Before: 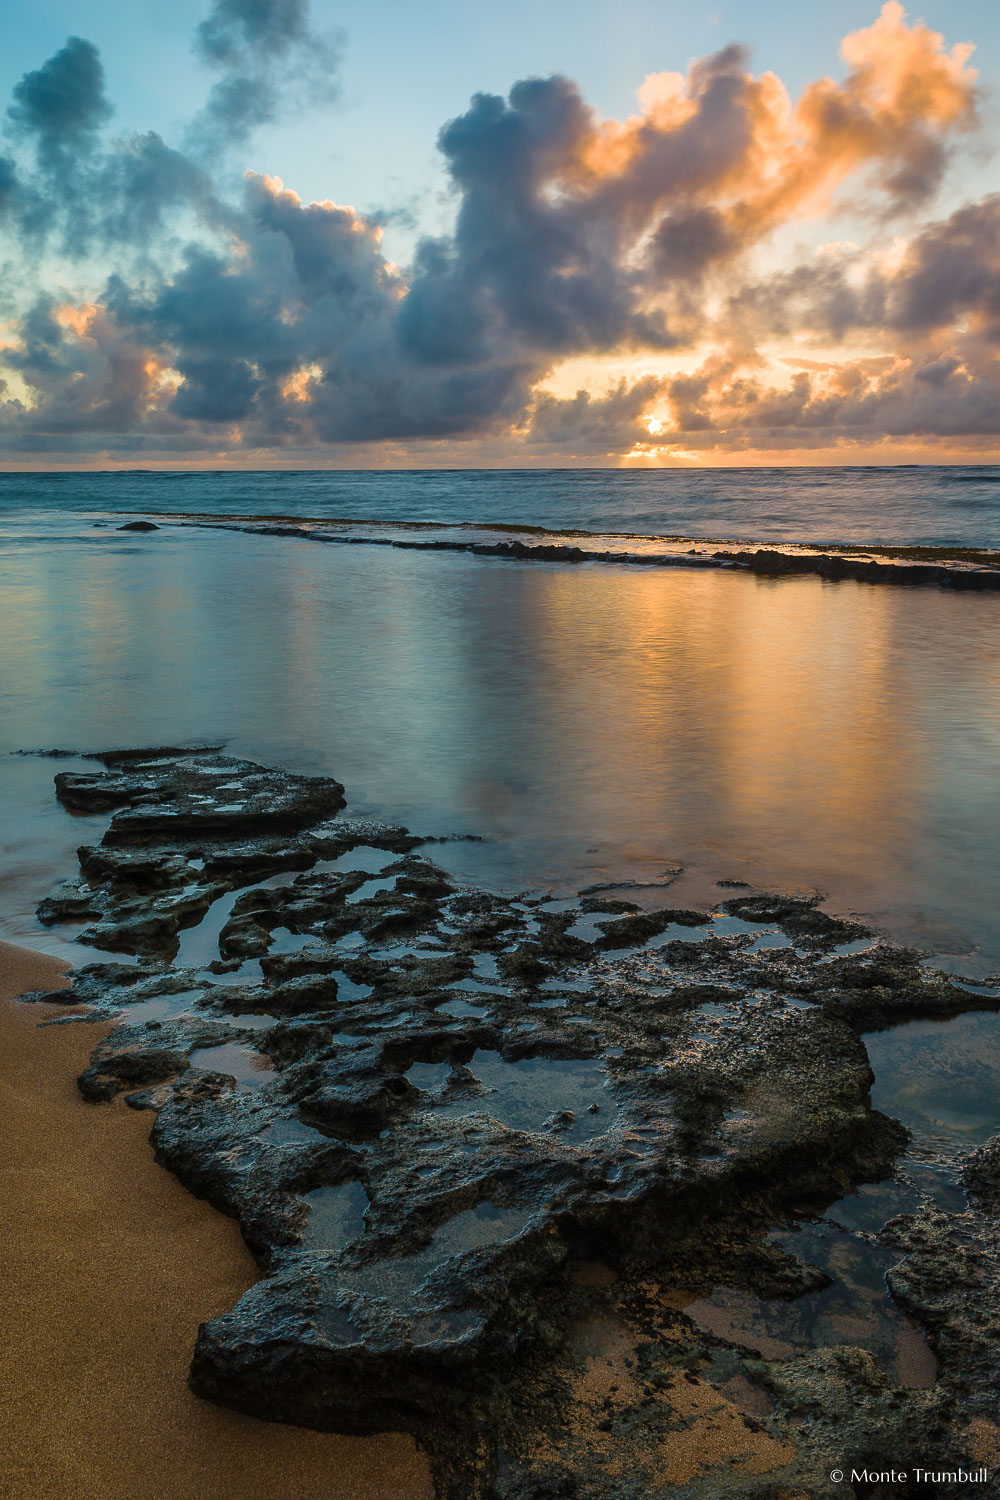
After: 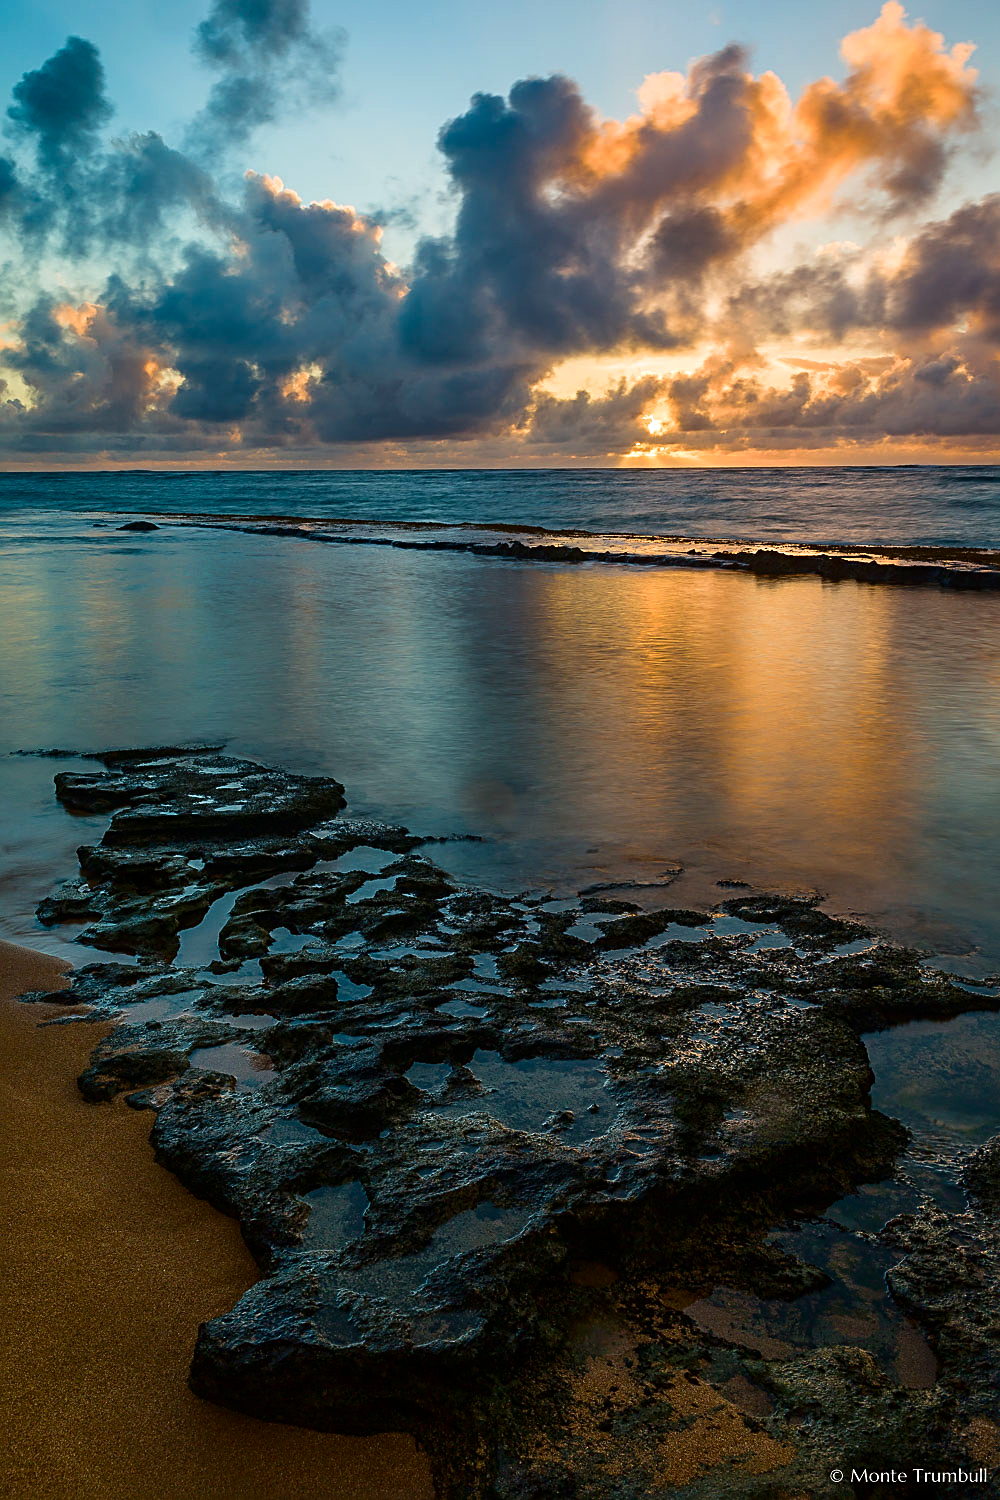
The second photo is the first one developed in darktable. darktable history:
sharpen: radius 2.767
contrast brightness saturation: contrast 0.12, brightness -0.12, saturation 0.2
